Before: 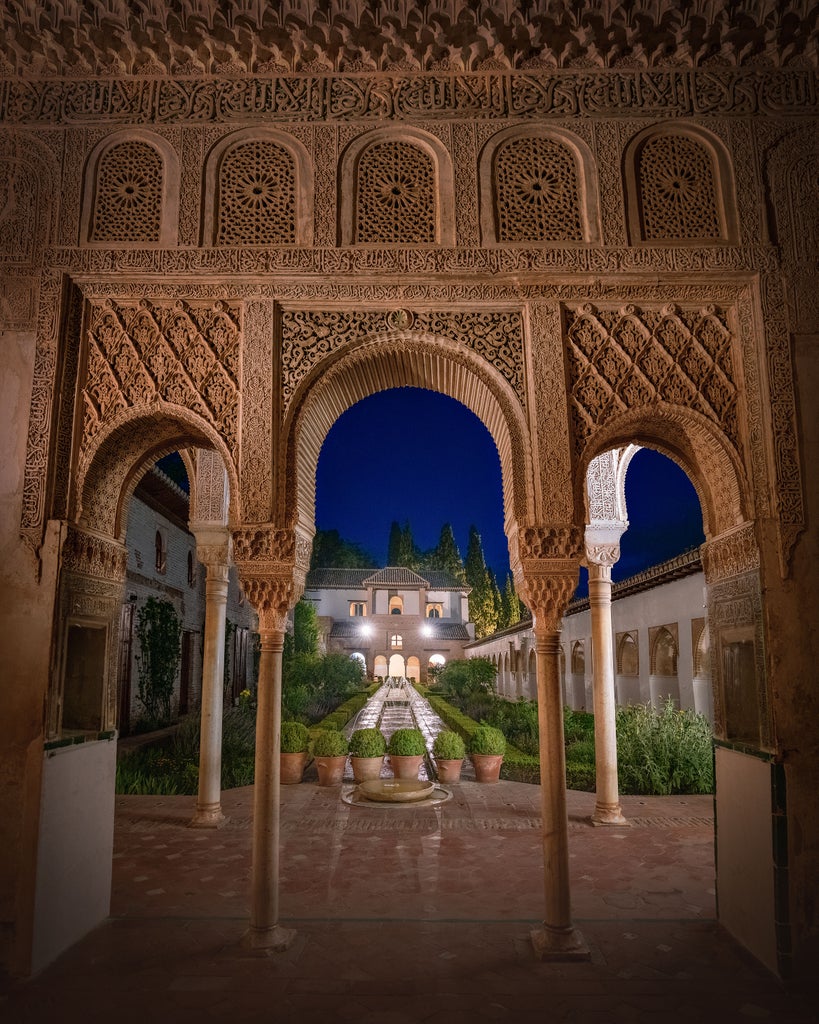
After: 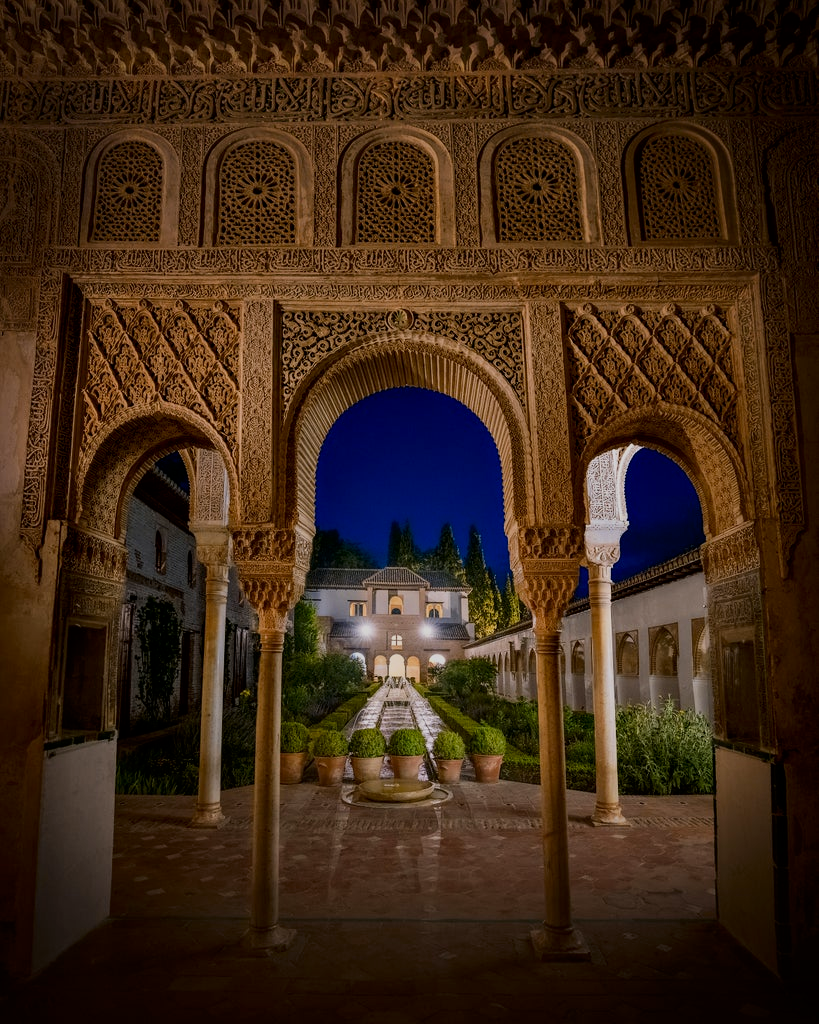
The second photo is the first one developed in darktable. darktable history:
filmic rgb: black relative exposure -7.65 EV, white relative exposure 4.56 EV, hardness 3.61, color science v6 (2022)
exposure: exposure 0.3 EV, compensate highlight preservation false
contrast brightness saturation: brightness -0.2, saturation 0.08
color contrast: green-magenta contrast 0.8, blue-yellow contrast 1.1, unbound 0
shadows and highlights: shadows 20.55, highlights -20.99, soften with gaussian
